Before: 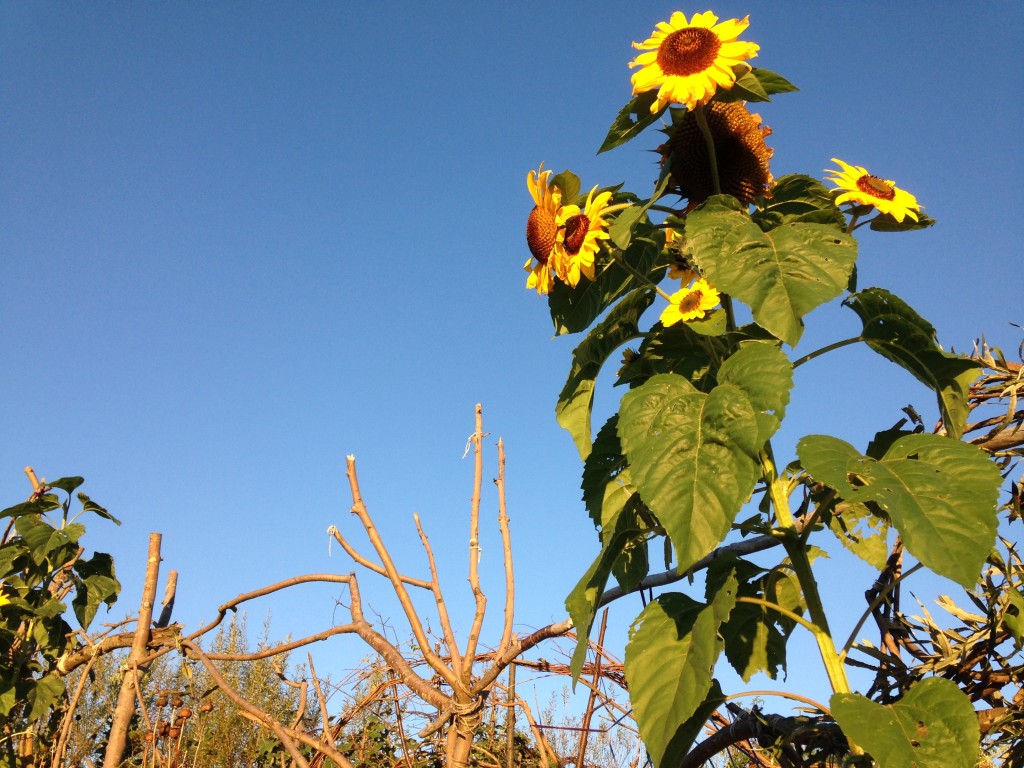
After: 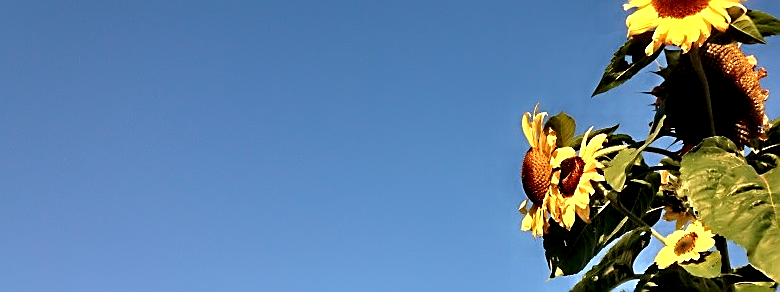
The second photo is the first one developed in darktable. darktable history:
sharpen: radius 1.4, amount 1.25, threshold 0.7
contrast equalizer: y [[0.783, 0.666, 0.575, 0.77, 0.556, 0.501], [0.5 ×6], [0.5 ×6], [0, 0.02, 0.272, 0.399, 0.062, 0], [0 ×6]]
crop: left 0.579%, top 7.627%, right 23.167%, bottom 54.275%
